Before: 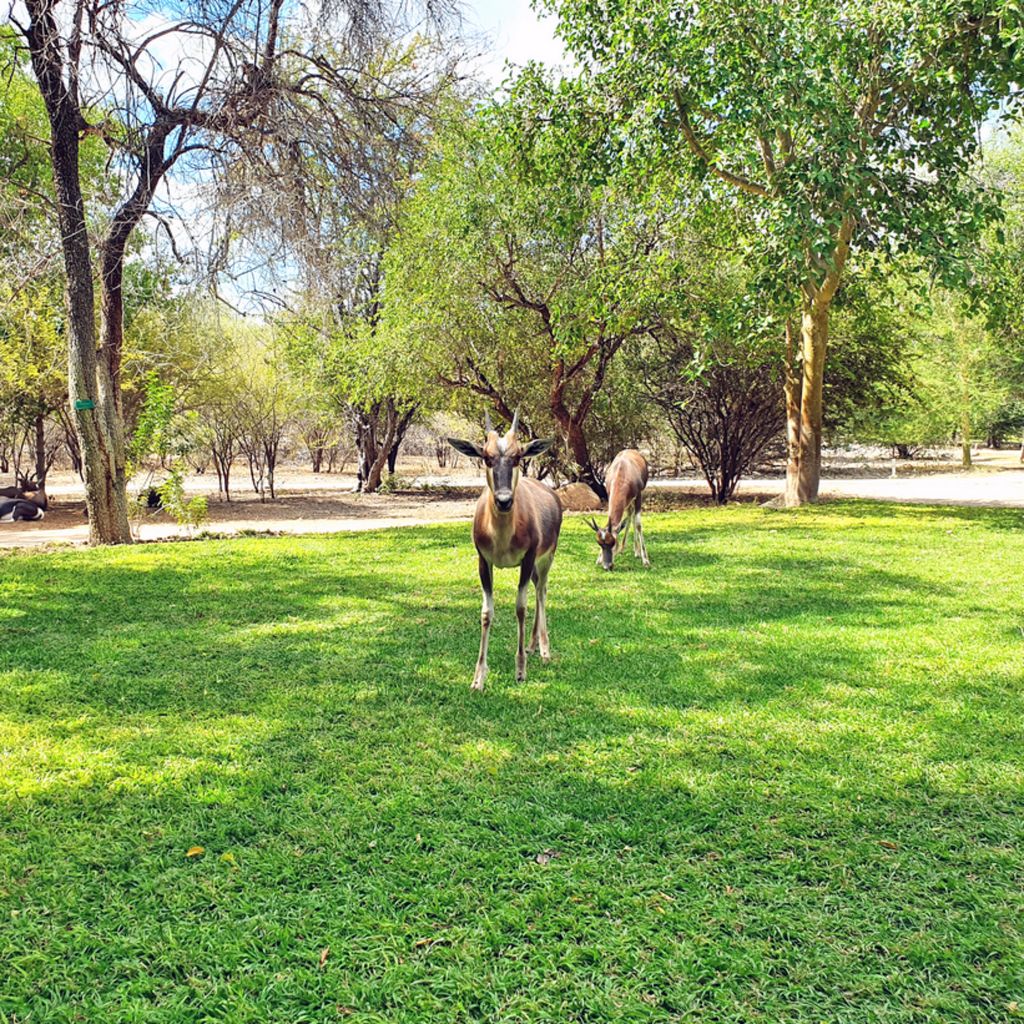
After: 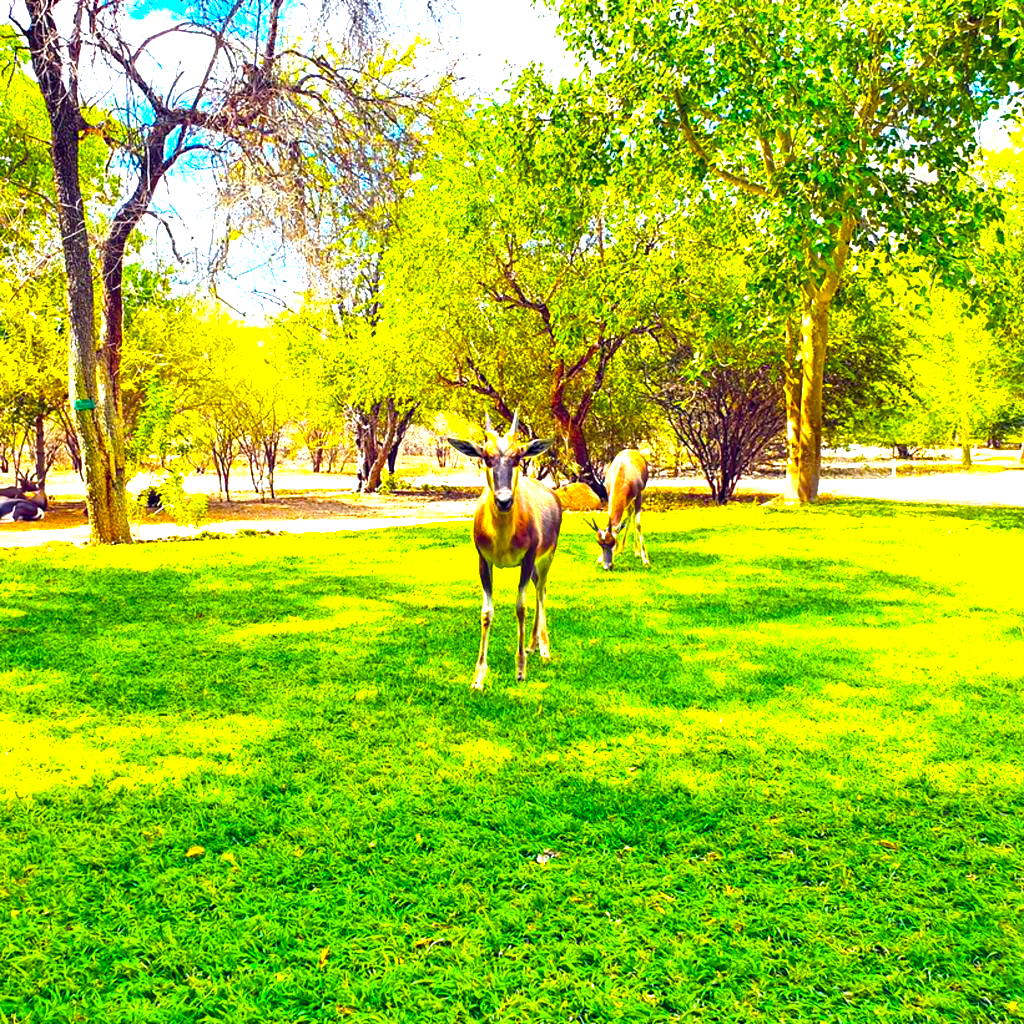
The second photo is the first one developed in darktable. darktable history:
exposure: exposure 0.4 EV, compensate highlight preservation false
color balance rgb: linear chroma grading › global chroma 20%, perceptual saturation grading › global saturation 65%, perceptual saturation grading › highlights 50%, perceptual saturation grading › shadows 30%, perceptual brilliance grading › global brilliance 12%, perceptual brilliance grading › highlights 15%, global vibrance 20%
tone equalizer: on, module defaults
